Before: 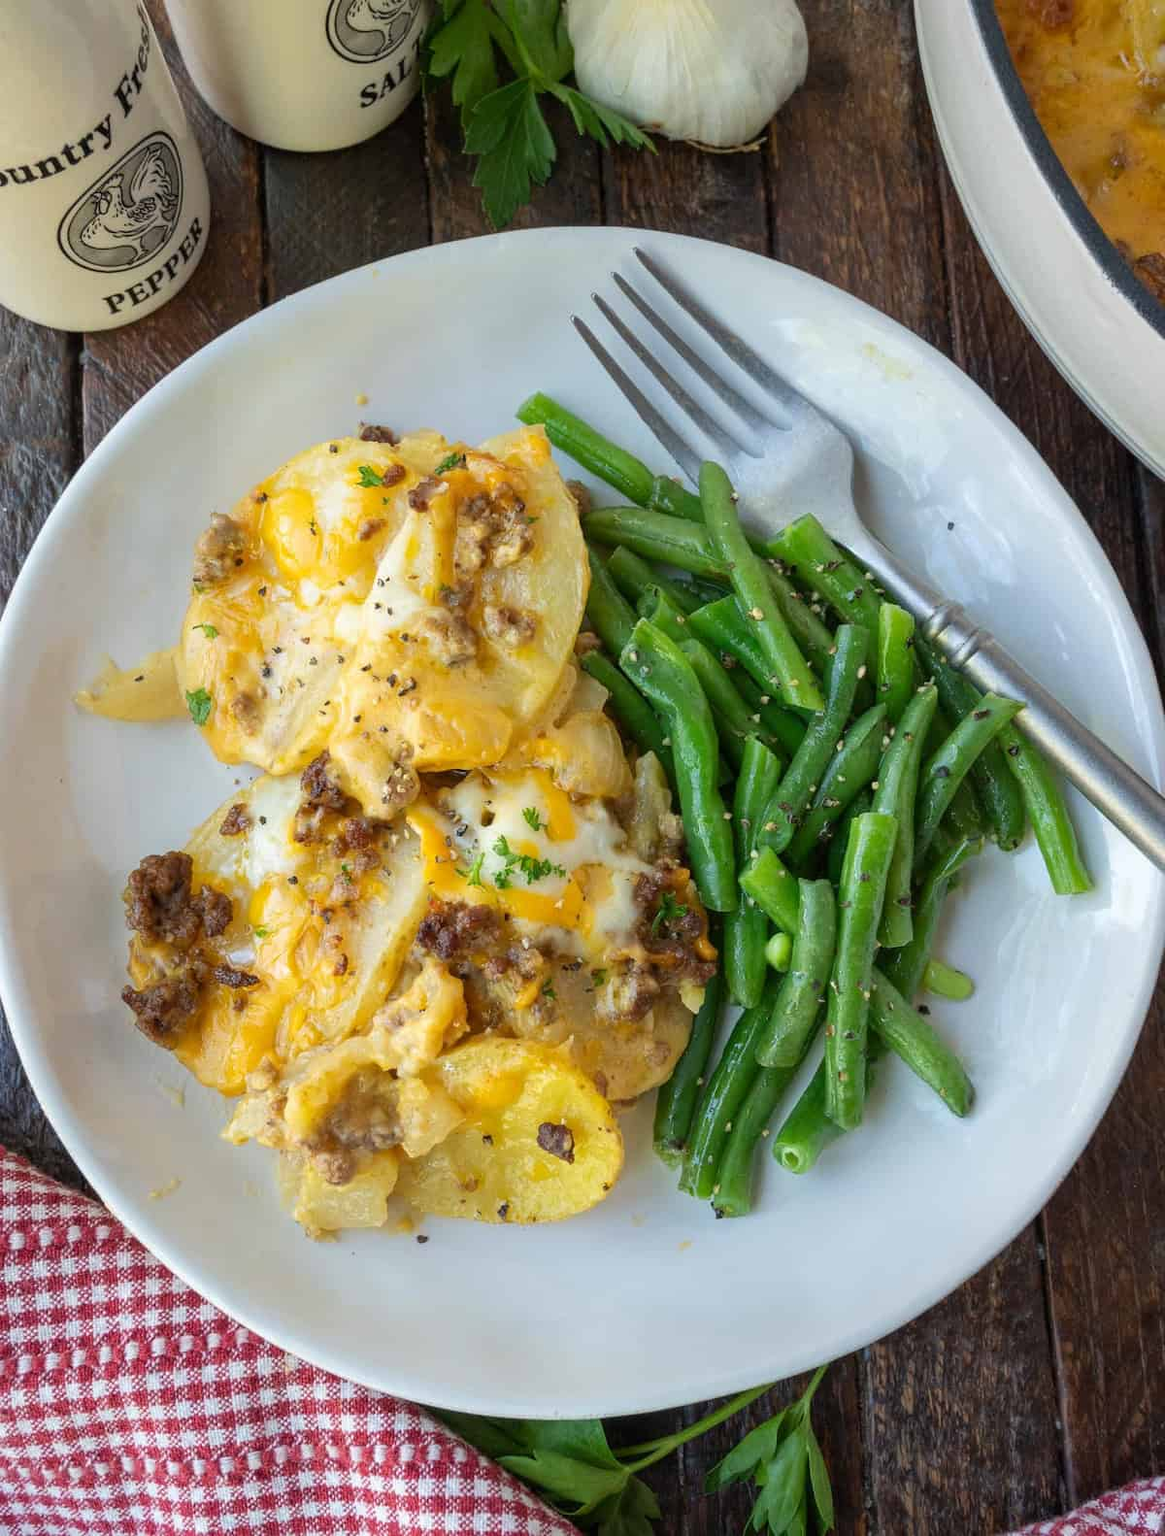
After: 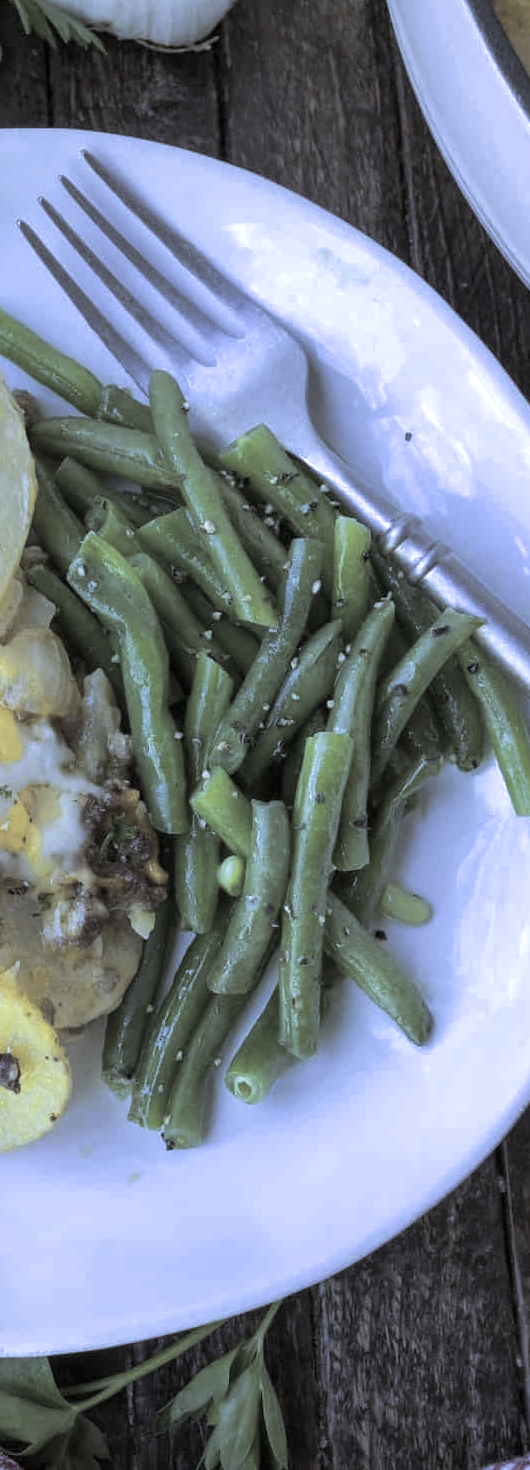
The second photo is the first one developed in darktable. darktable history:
white balance: red 0.766, blue 1.537
crop: left 47.628%, top 6.643%, right 7.874%
split-toning: shadows › hue 36°, shadows › saturation 0.05, highlights › hue 10.8°, highlights › saturation 0.15, compress 40%
color zones: curves: ch0 [(0, 0.6) (0.129, 0.585) (0.193, 0.596) (0.429, 0.5) (0.571, 0.5) (0.714, 0.5) (0.857, 0.5) (1, 0.6)]; ch1 [(0, 0.453) (0.112, 0.245) (0.213, 0.252) (0.429, 0.233) (0.571, 0.231) (0.683, 0.242) (0.857, 0.296) (1, 0.453)]
